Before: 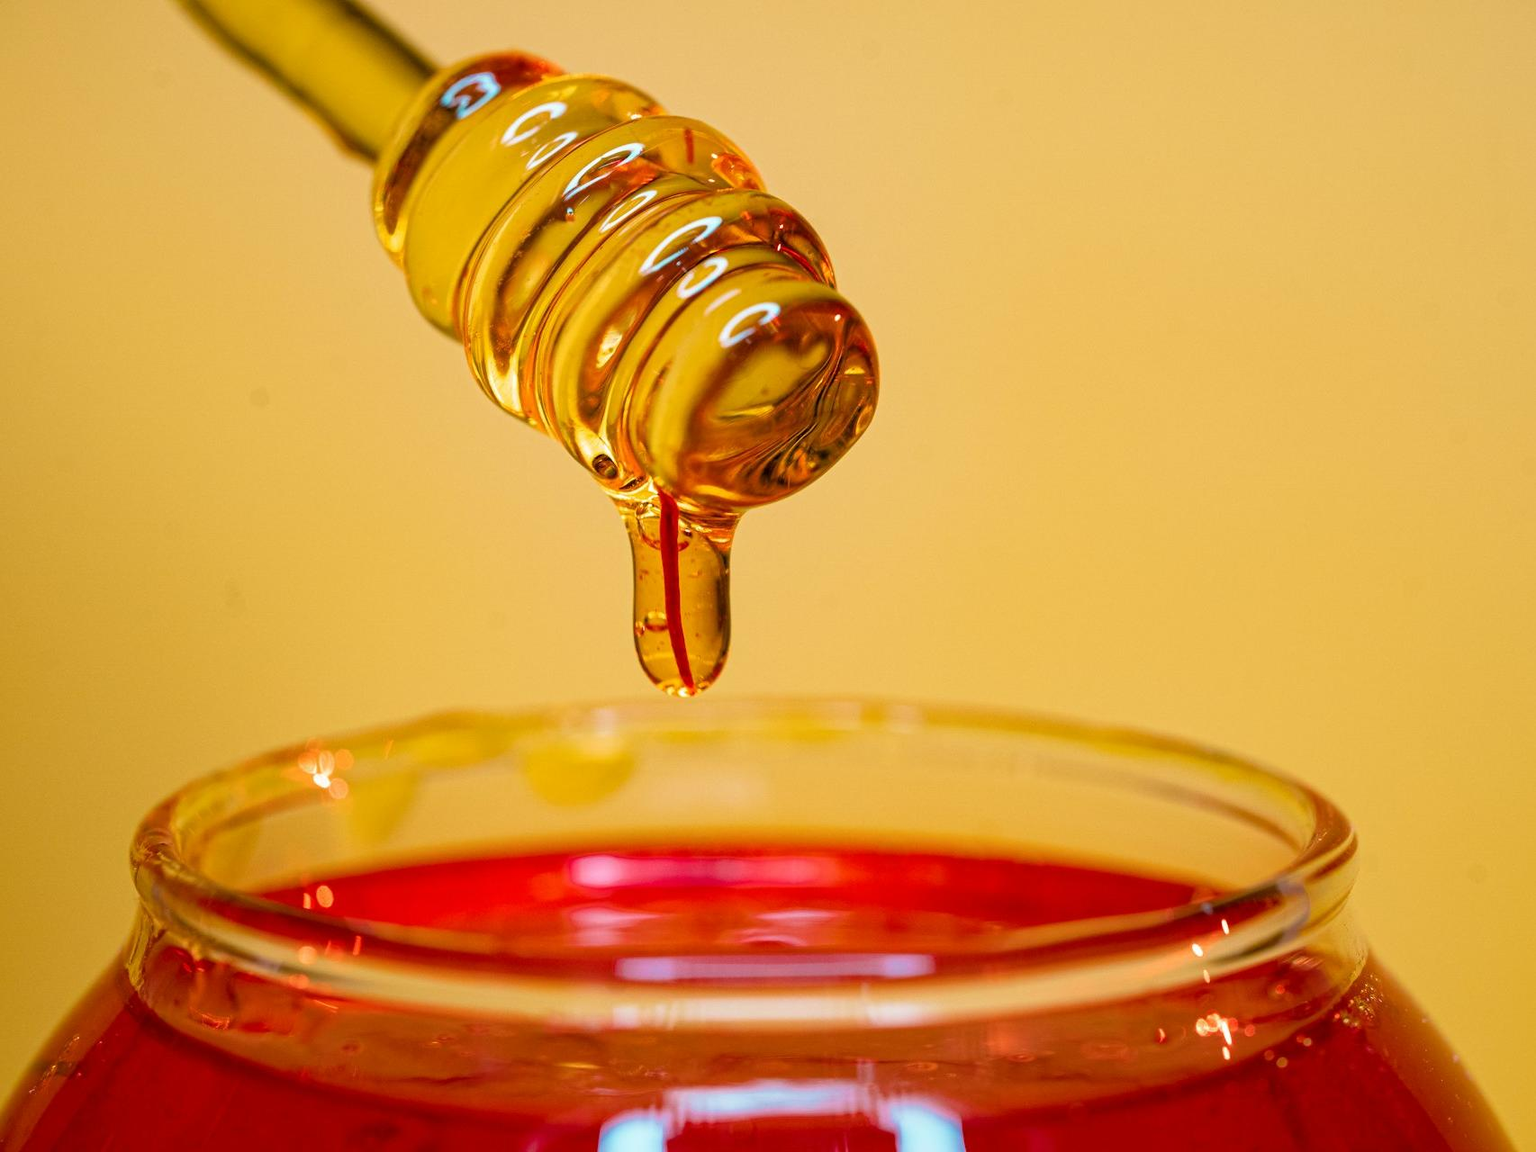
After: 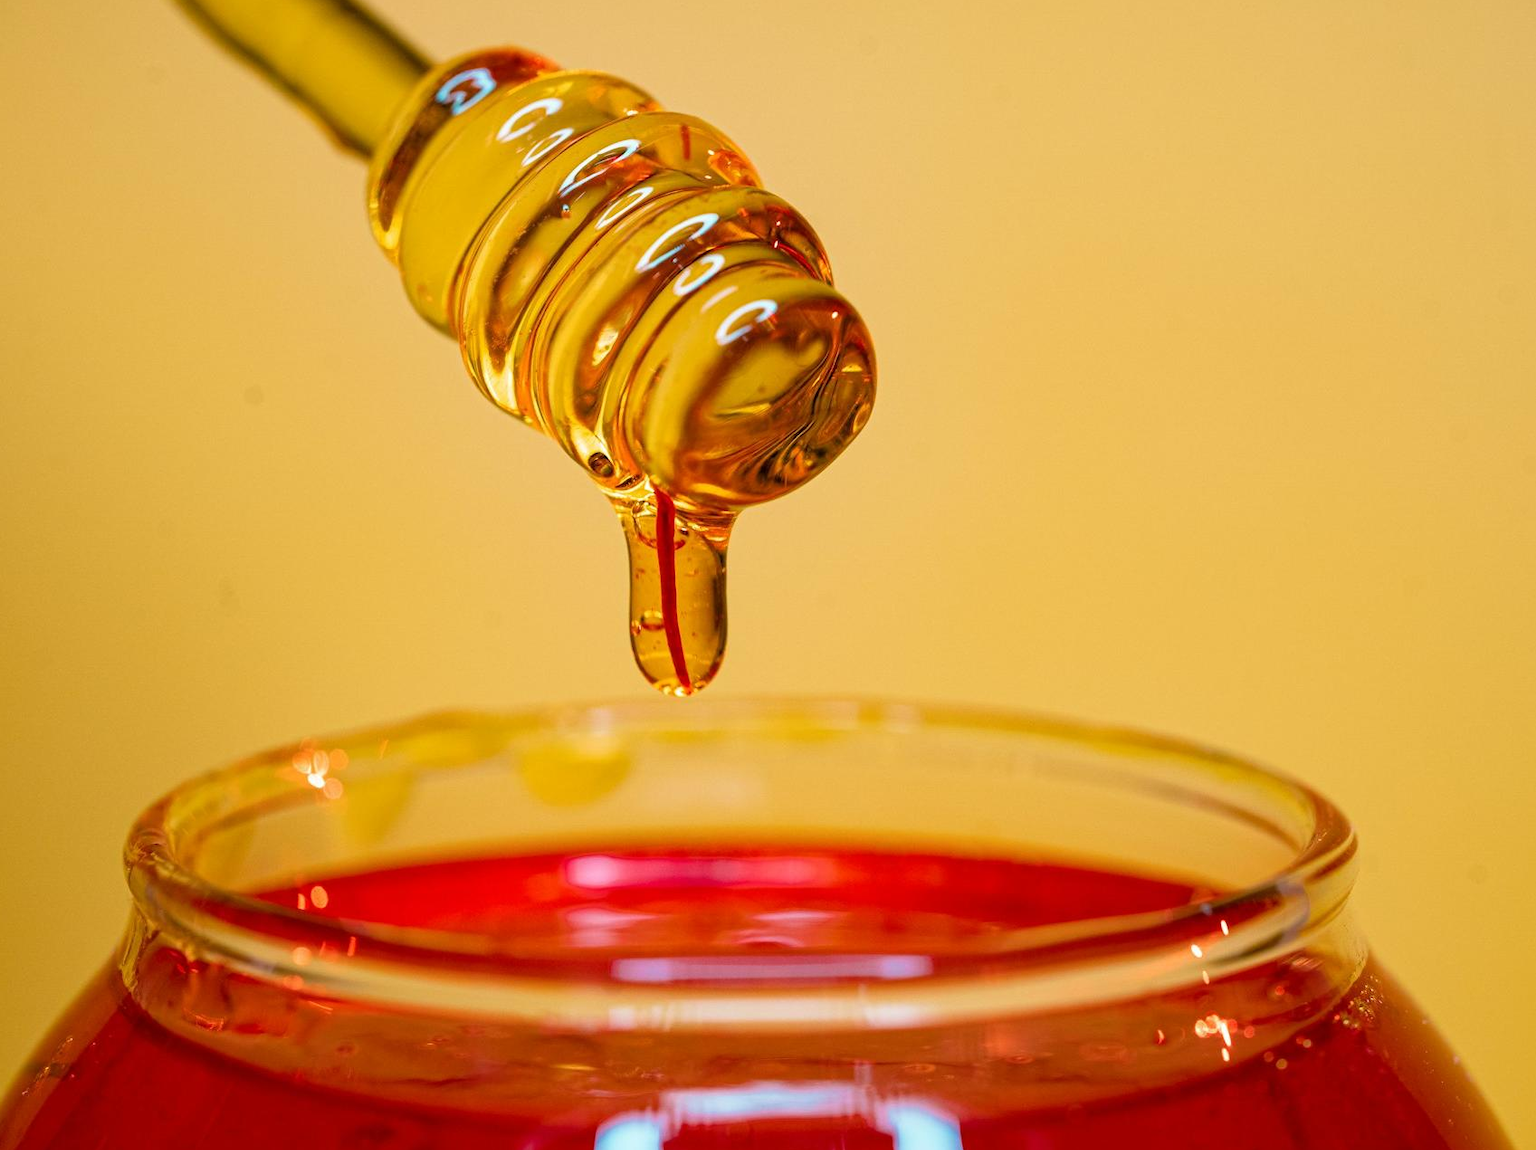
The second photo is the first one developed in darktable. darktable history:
crop and rotate: left 0.472%, top 0.393%, bottom 0.309%
